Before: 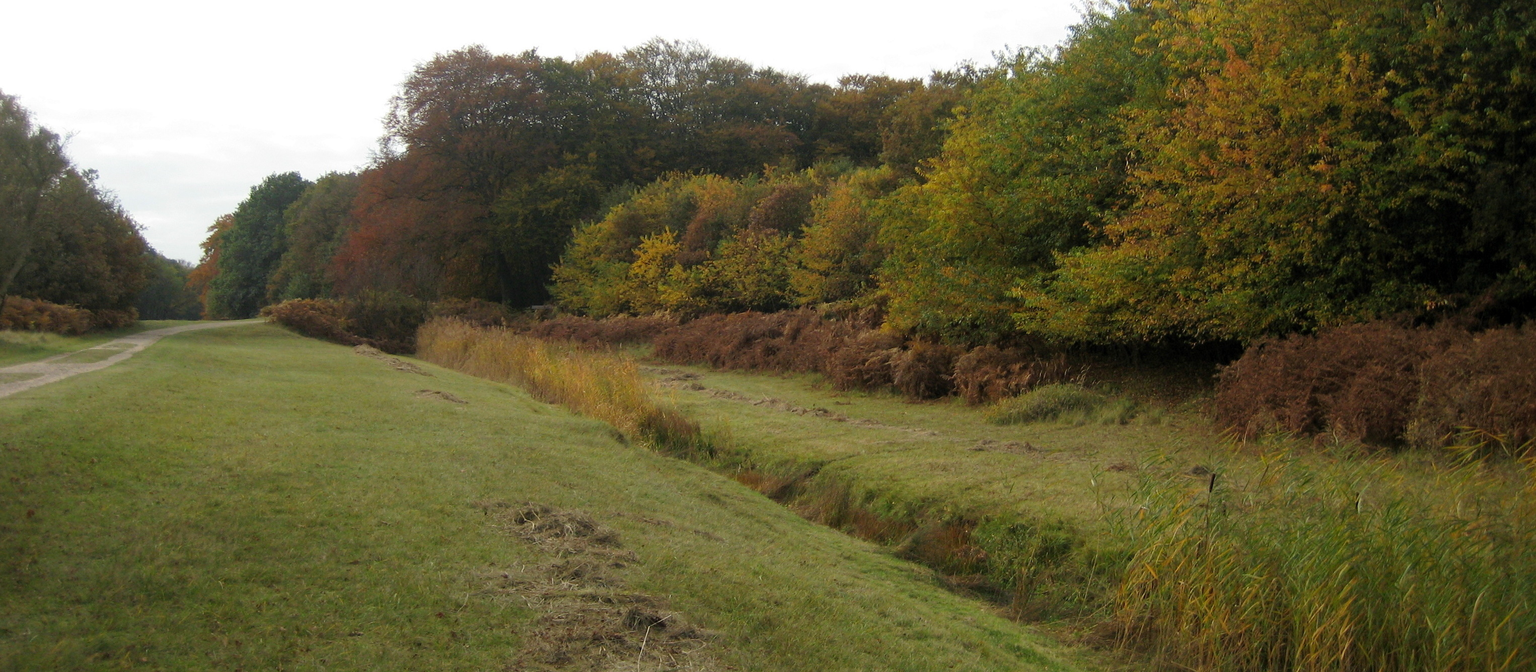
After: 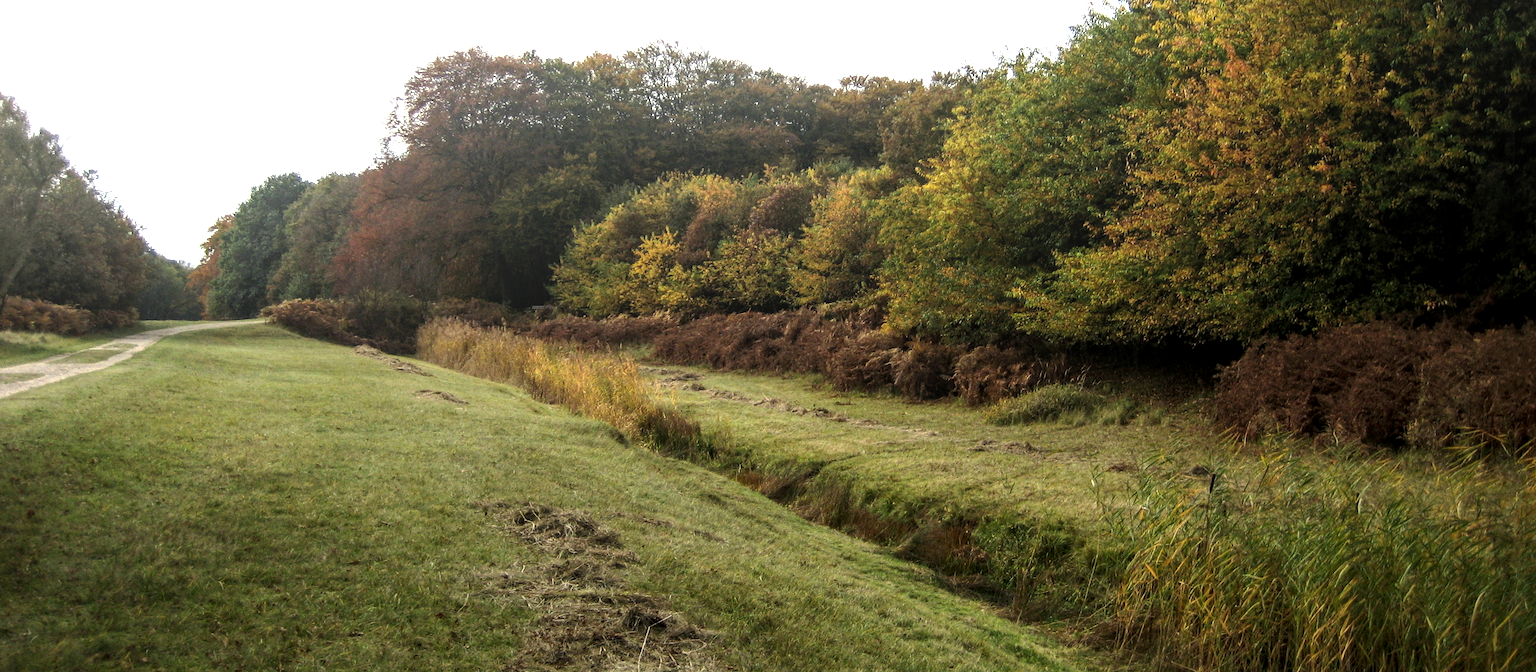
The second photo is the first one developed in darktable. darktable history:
tone equalizer: -8 EV -1.08 EV, -7 EV -1.01 EV, -6 EV -0.867 EV, -5 EV -0.578 EV, -3 EV 0.578 EV, -2 EV 0.867 EV, -1 EV 1.01 EV, +0 EV 1.08 EV, edges refinement/feathering 500, mask exposure compensation -1.57 EV, preserve details no
local contrast: highlights 0%, shadows 0%, detail 133%
